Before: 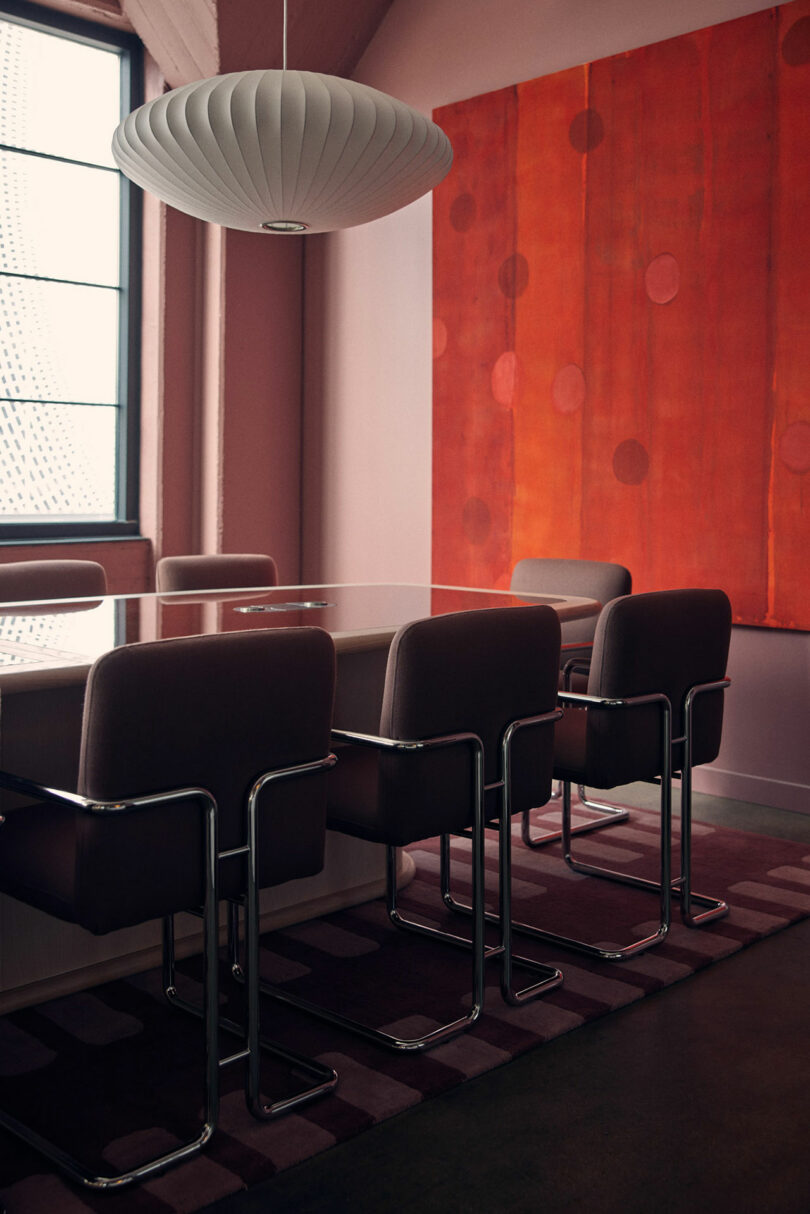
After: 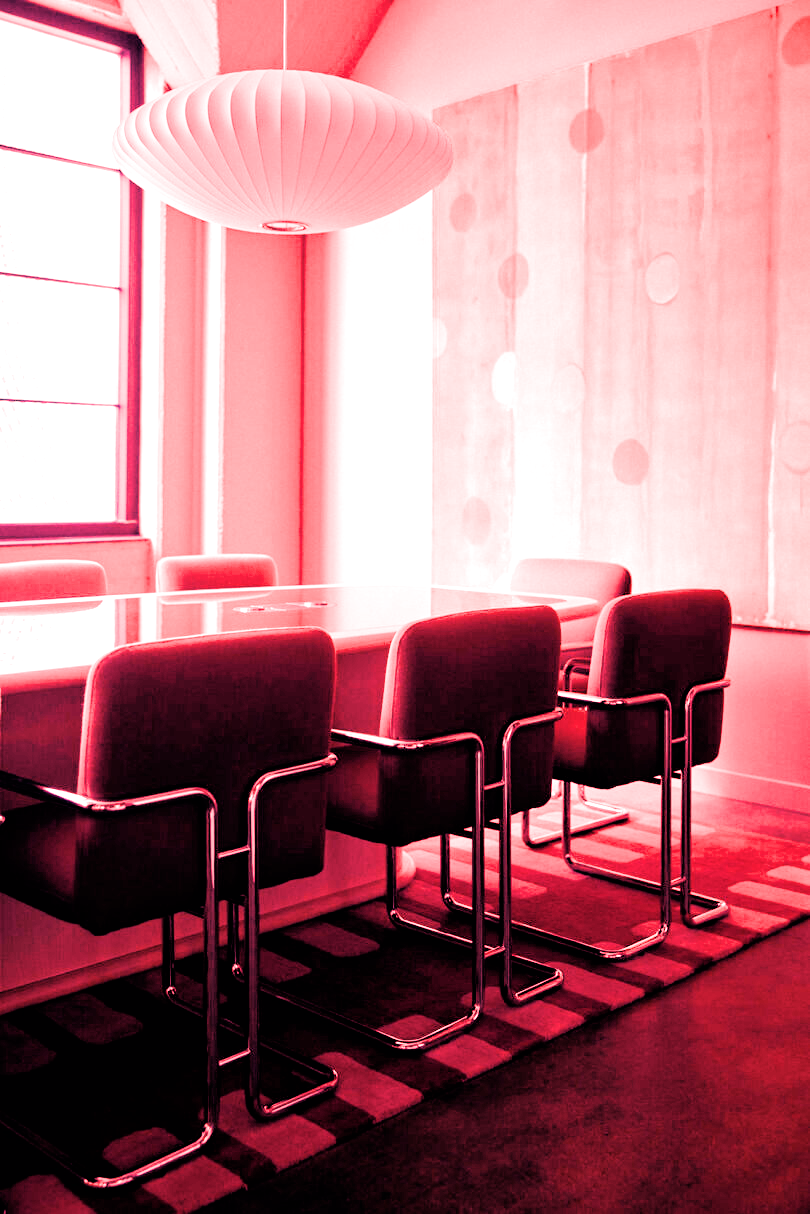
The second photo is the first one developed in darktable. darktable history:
filmic rgb: black relative exposure -5 EV, hardness 2.88, contrast 1.3, highlights saturation mix -30%
white balance: red 4.26, blue 1.802
